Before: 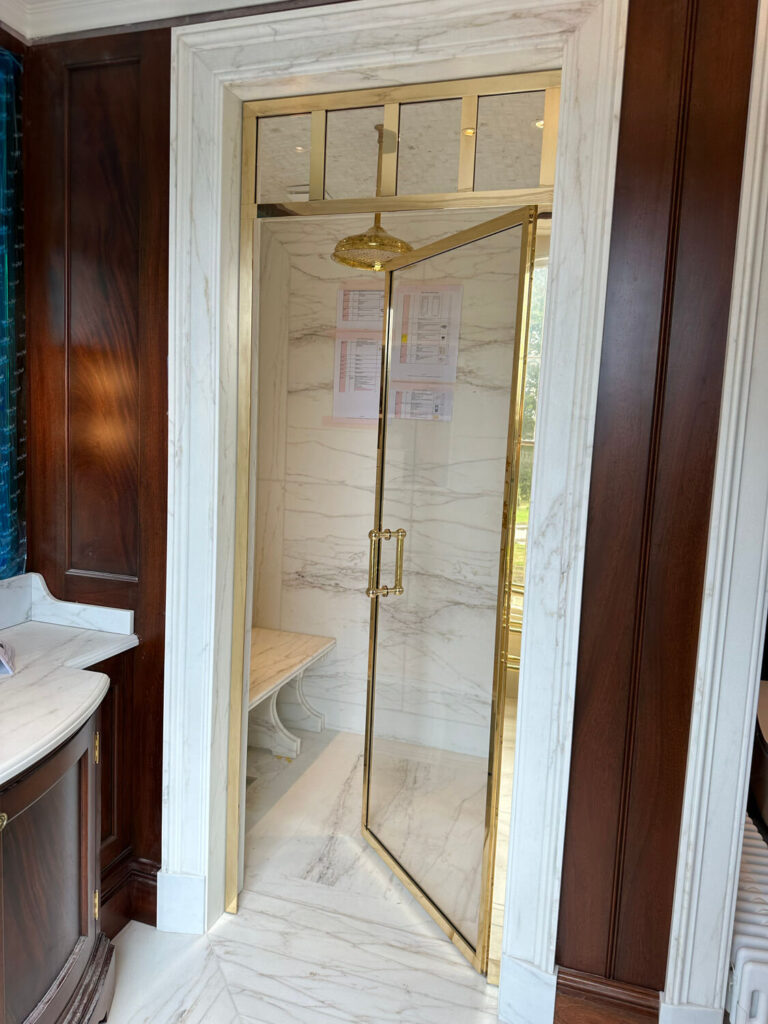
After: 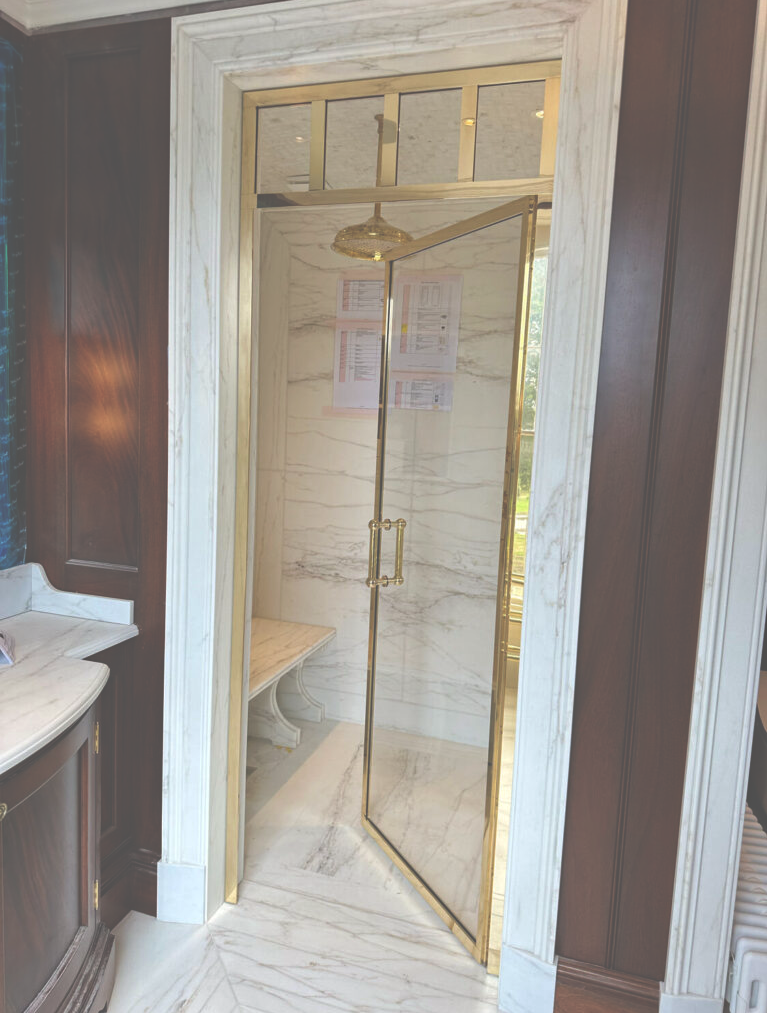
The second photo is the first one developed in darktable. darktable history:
crop: top 1.049%, right 0.001%
haze removal: compatibility mode true, adaptive false
exposure: black level correction -0.087, compensate highlight preservation false
